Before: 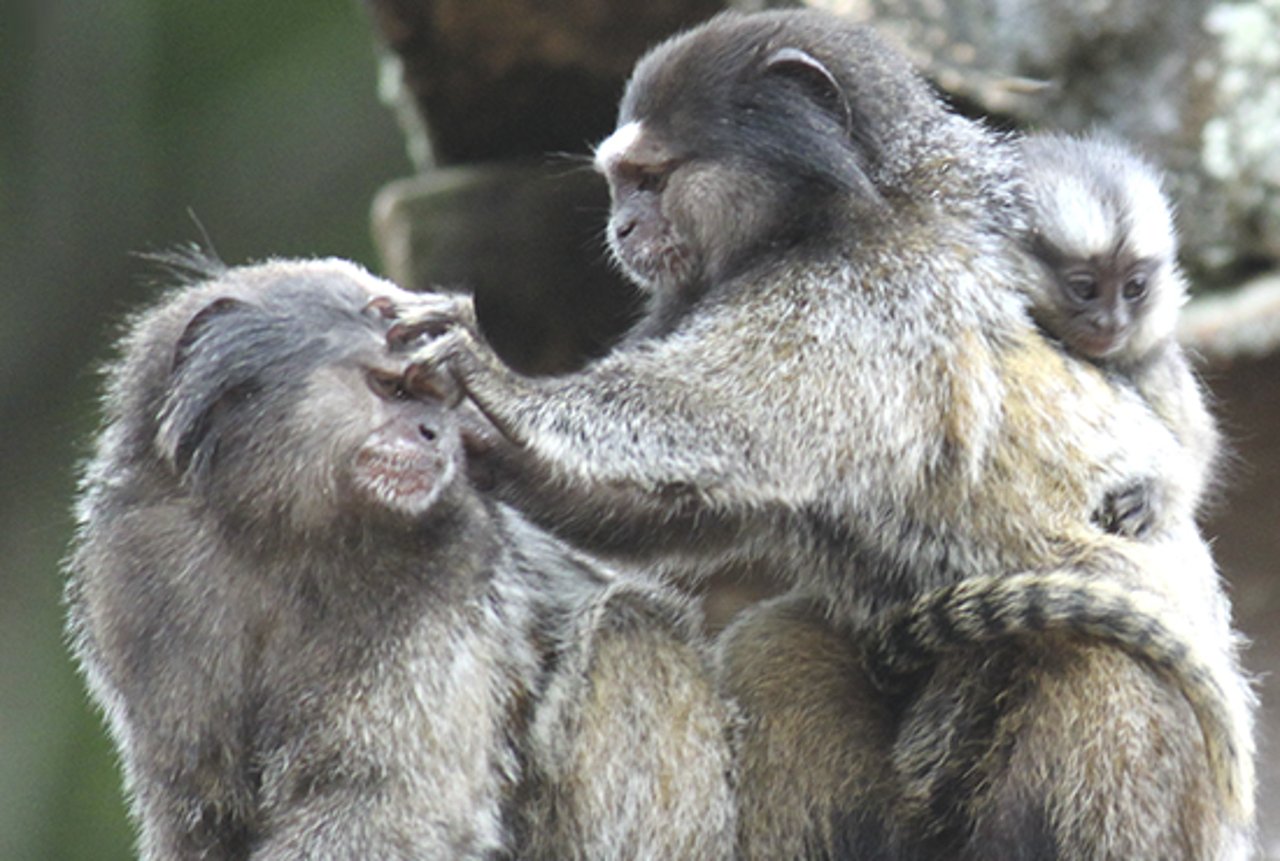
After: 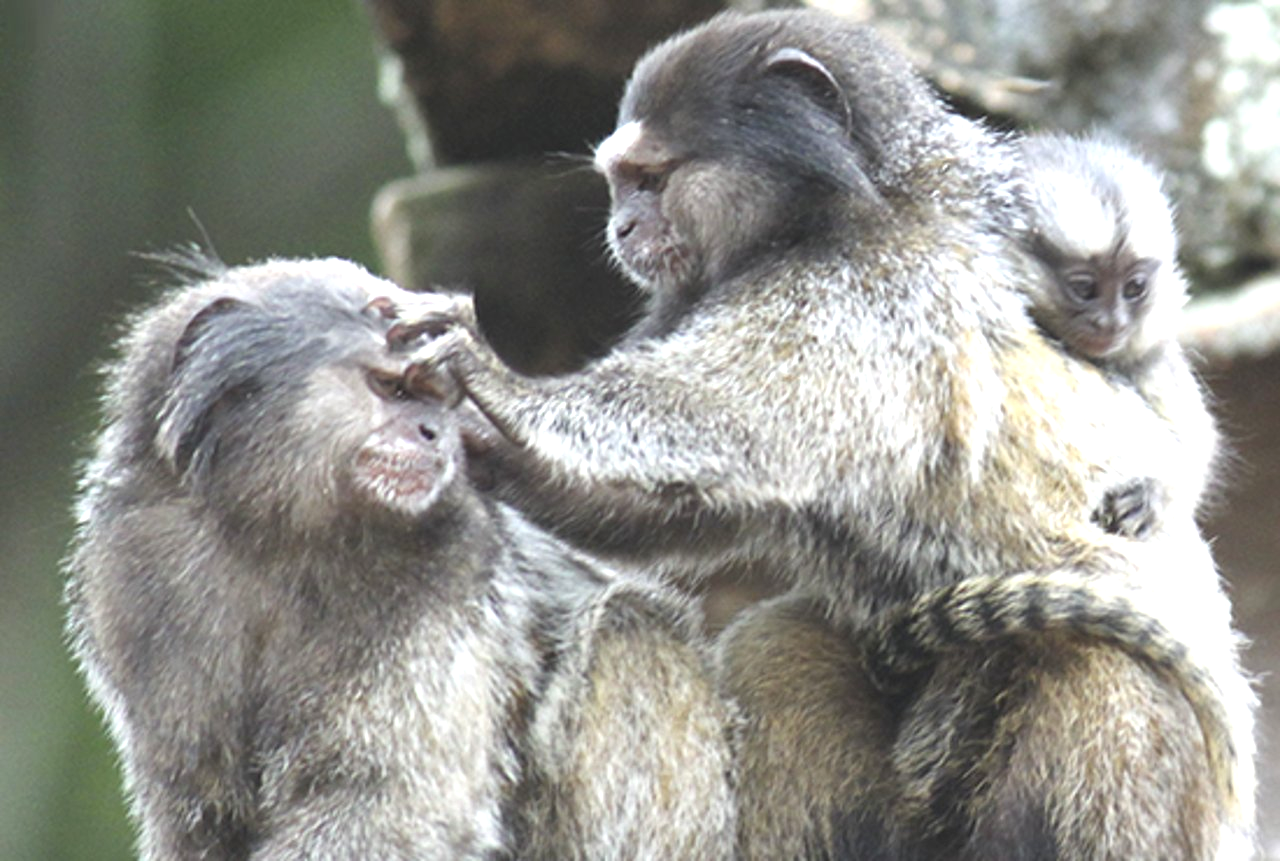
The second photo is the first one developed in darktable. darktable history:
exposure: exposure 0.51 EV, compensate highlight preservation false
